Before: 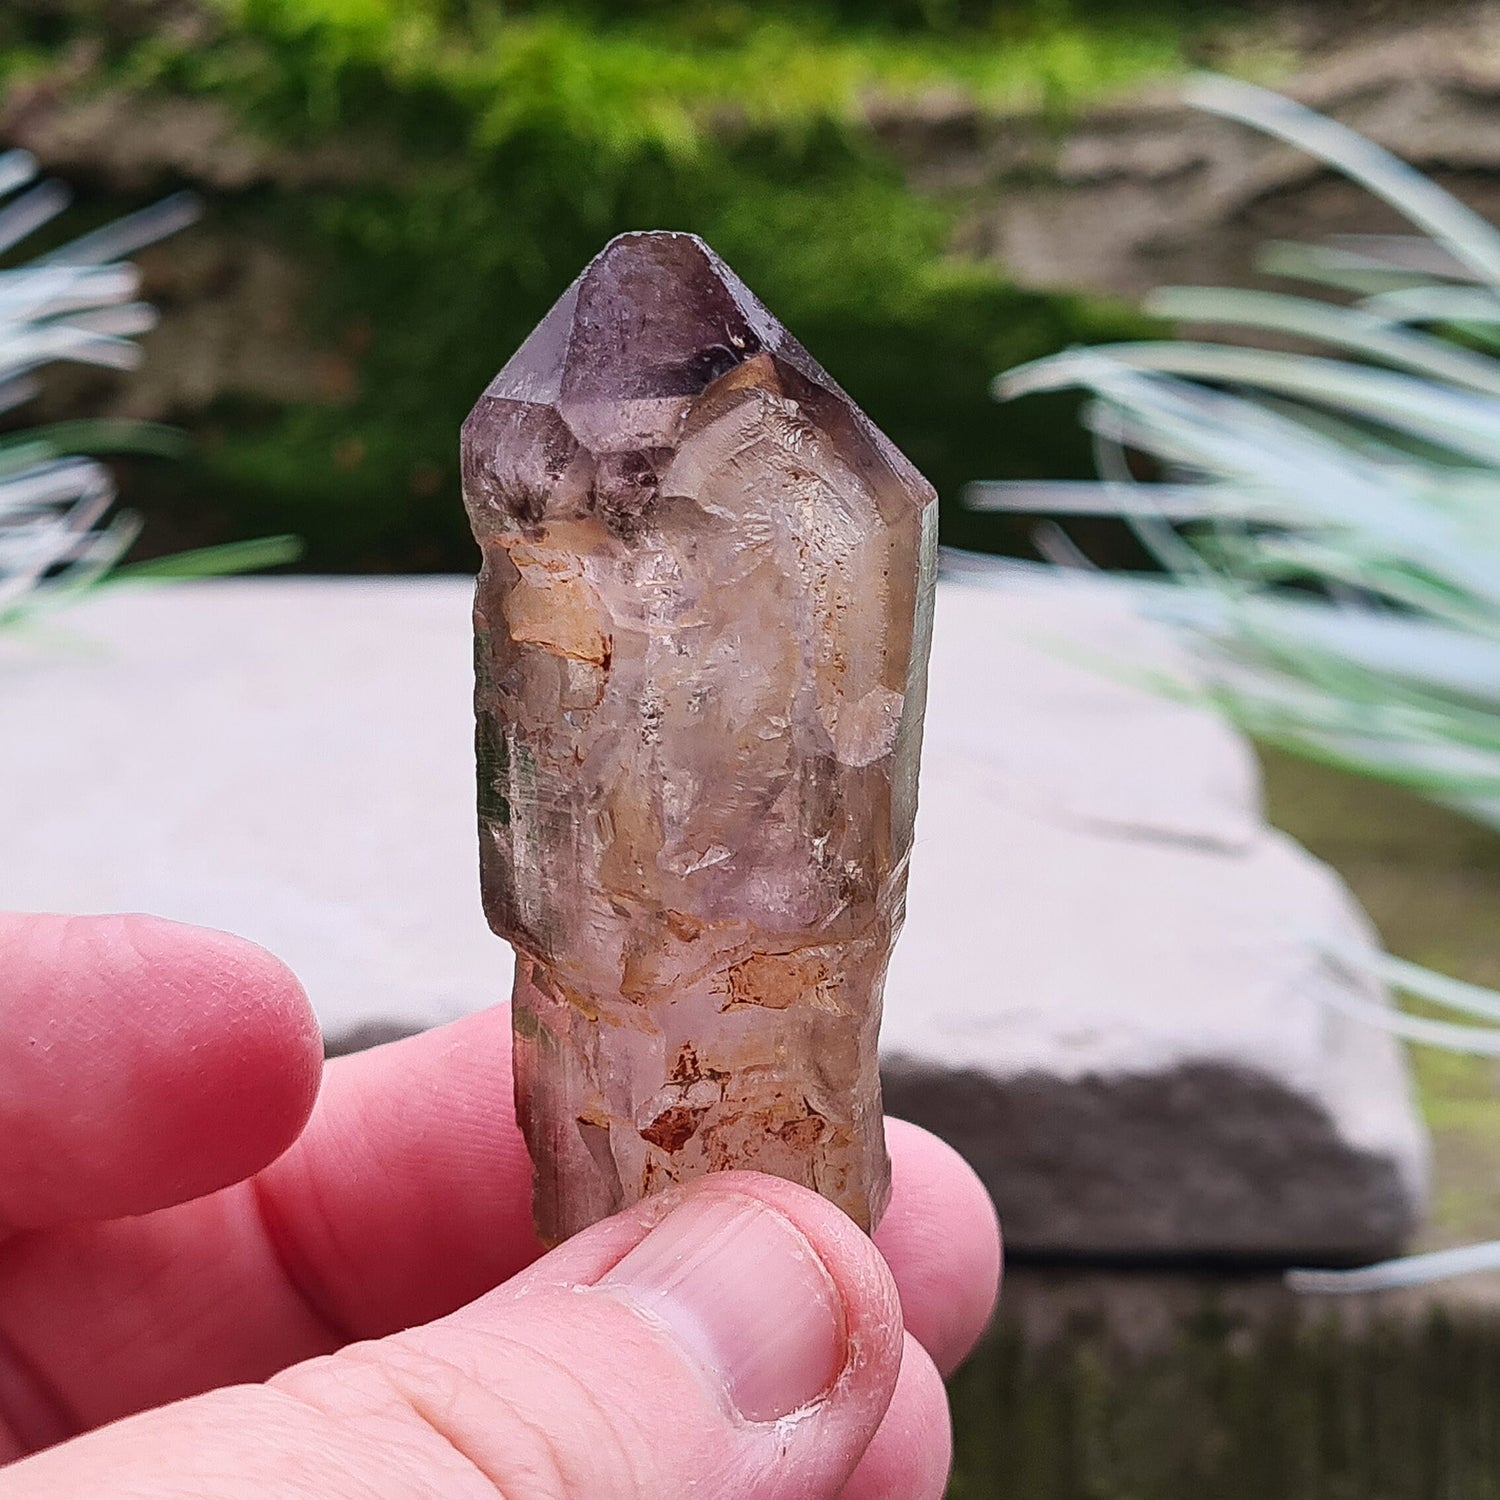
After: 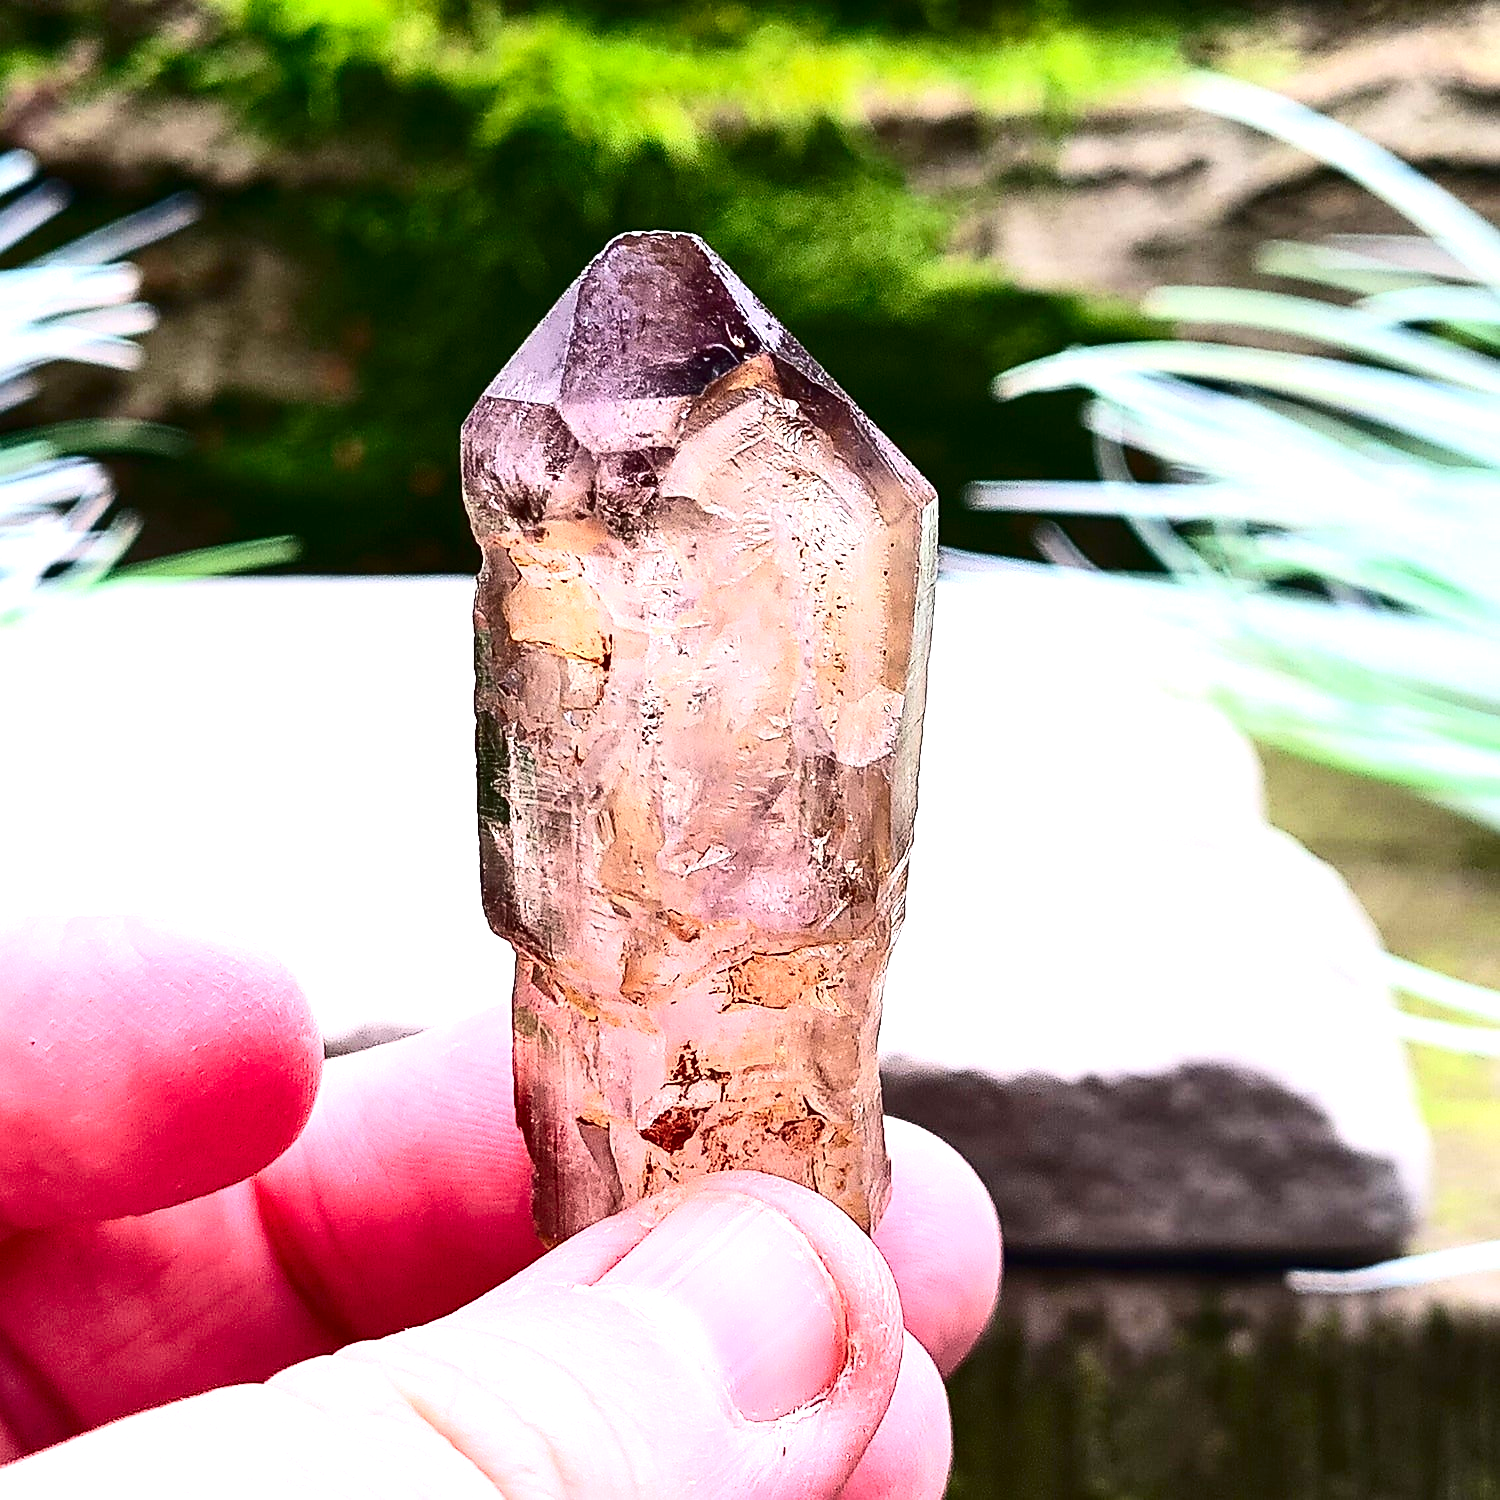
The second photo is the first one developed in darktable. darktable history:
contrast brightness saturation: contrast 0.331, brightness -0.072, saturation 0.17
exposure: exposure 1.166 EV, compensate highlight preservation false
sharpen: radius 1.903, amount 0.411, threshold 1.559
